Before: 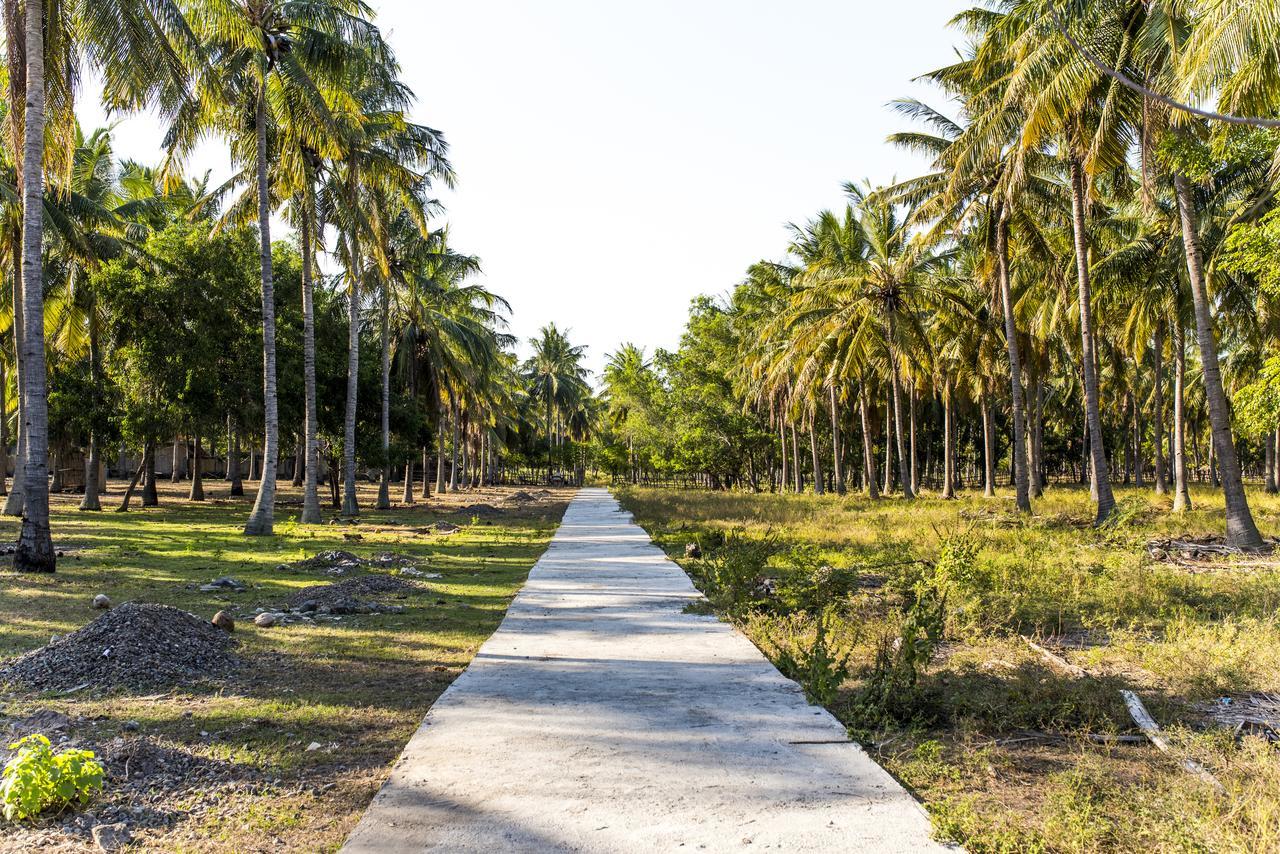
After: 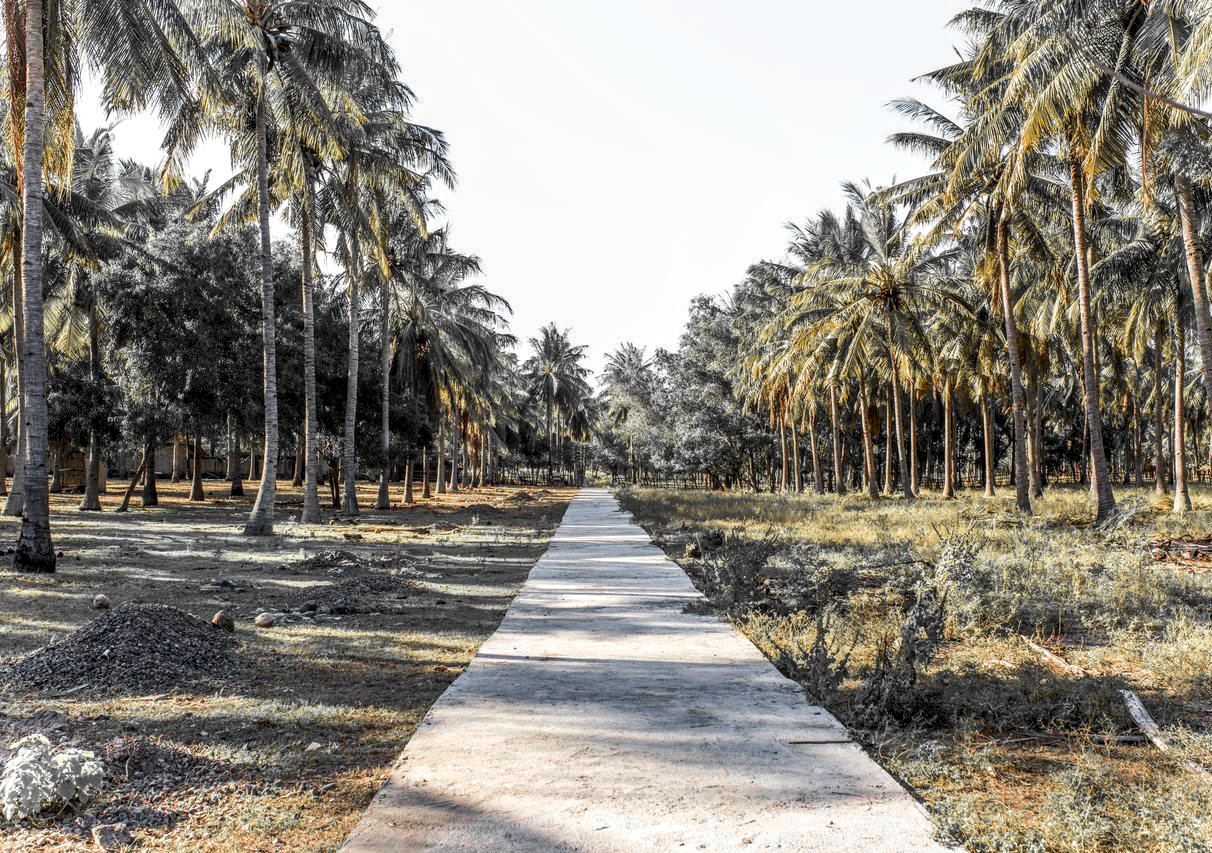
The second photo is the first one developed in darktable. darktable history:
local contrast: on, module defaults
crop and rotate: left 0%, right 5.242%
color zones: curves: ch1 [(0, 0.679) (0.143, 0.647) (0.286, 0.261) (0.378, -0.011) (0.571, 0.396) (0.714, 0.399) (0.857, 0.406) (1, 0.679)], mix 101.1%
